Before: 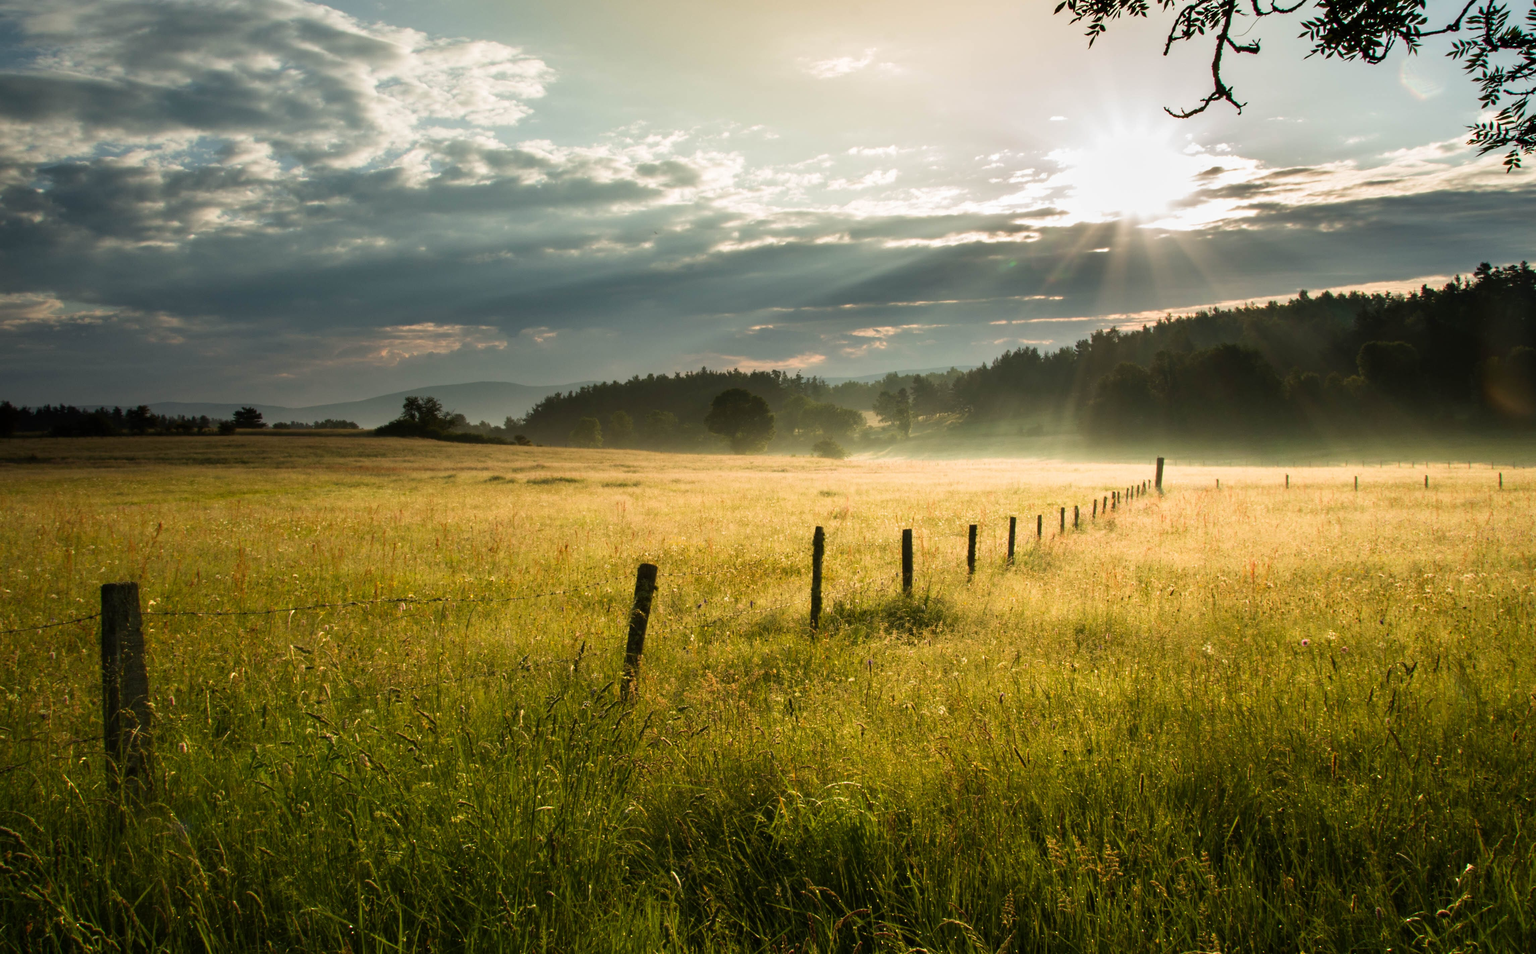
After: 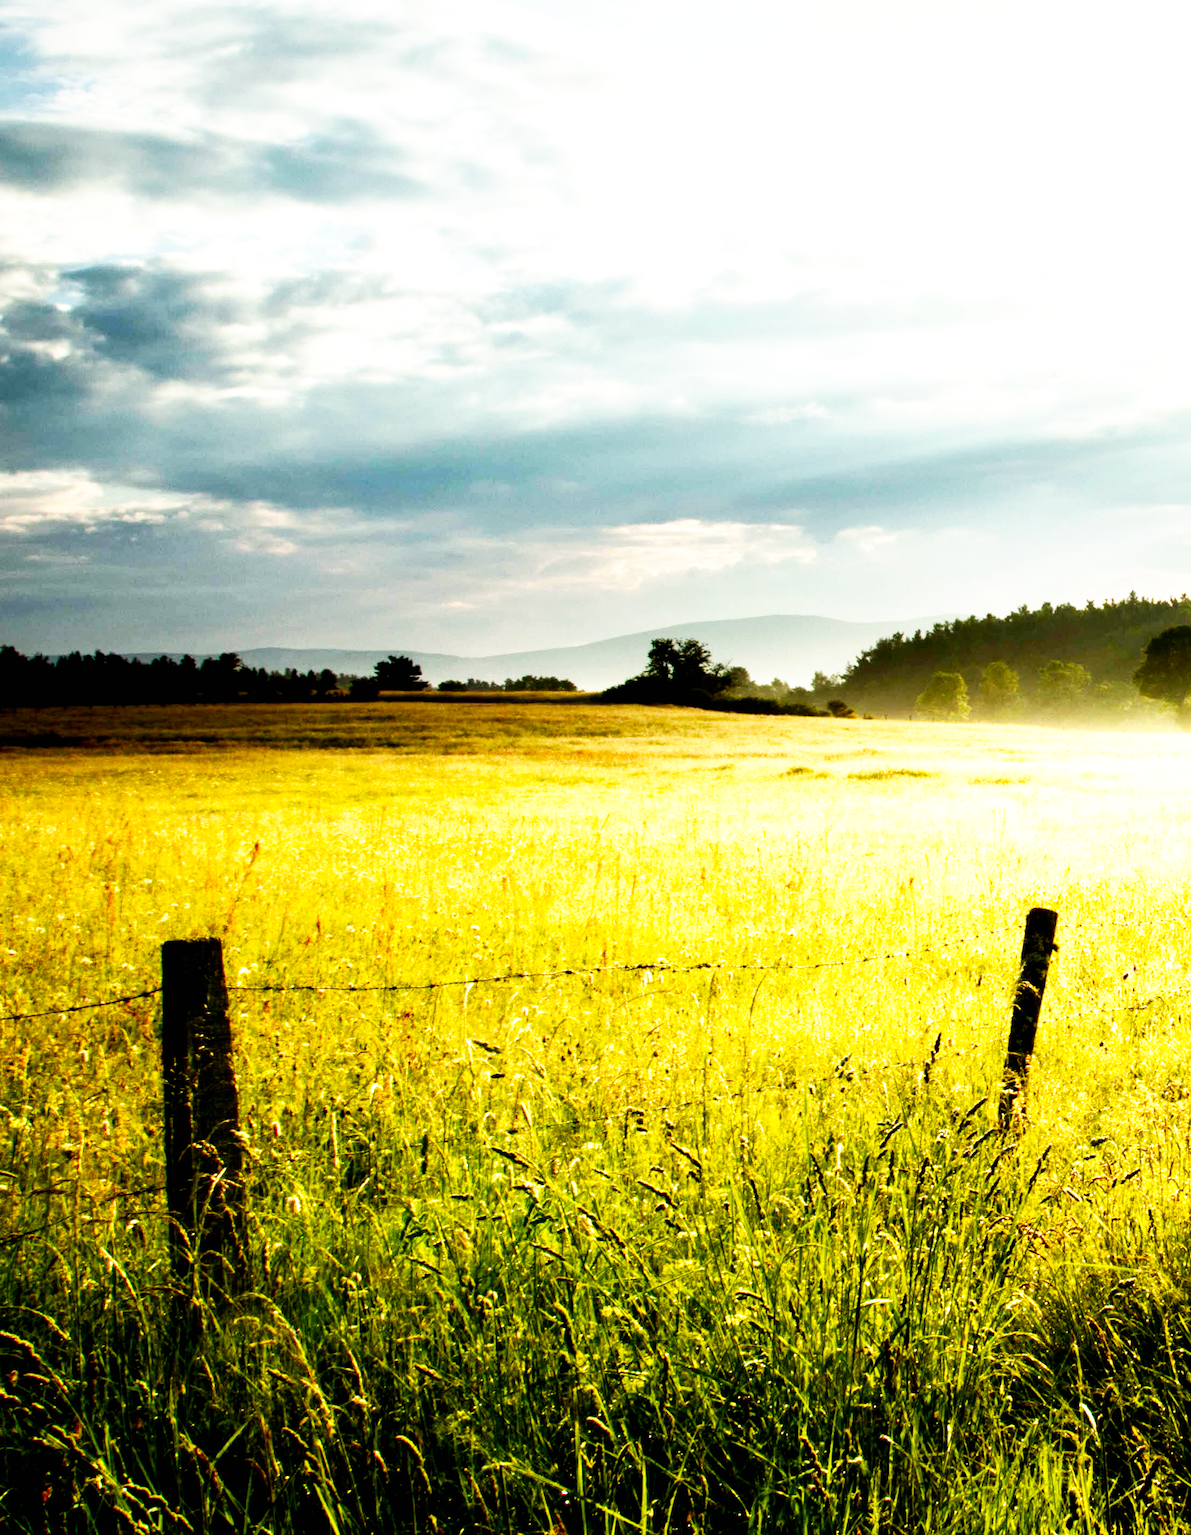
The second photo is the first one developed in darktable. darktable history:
tone equalizer: -8 EV -0.378 EV, -7 EV -0.398 EV, -6 EV -0.333 EV, -5 EV -0.199 EV, -3 EV 0.243 EV, -2 EV 0.348 EV, -1 EV 0.363 EV, +0 EV 0.392 EV, edges refinement/feathering 500, mask exposure compensation -1.57 EV, preserve details no
base curve: curves: ch0 [(0, 0) (0.007, 0.004) (0.027, 0.03) (0.046, 0.07) (0.207, 0.54) (0.442, 0.872) (0.673, 0.972) (1, 1)], preserve colors none
crop and rotate: left 0.049%, top 0%, right 51.764%
exposure: black level correction 0.011, exposure 1.082 EV, compensate exposure bias true, compensate highlight preservation false
